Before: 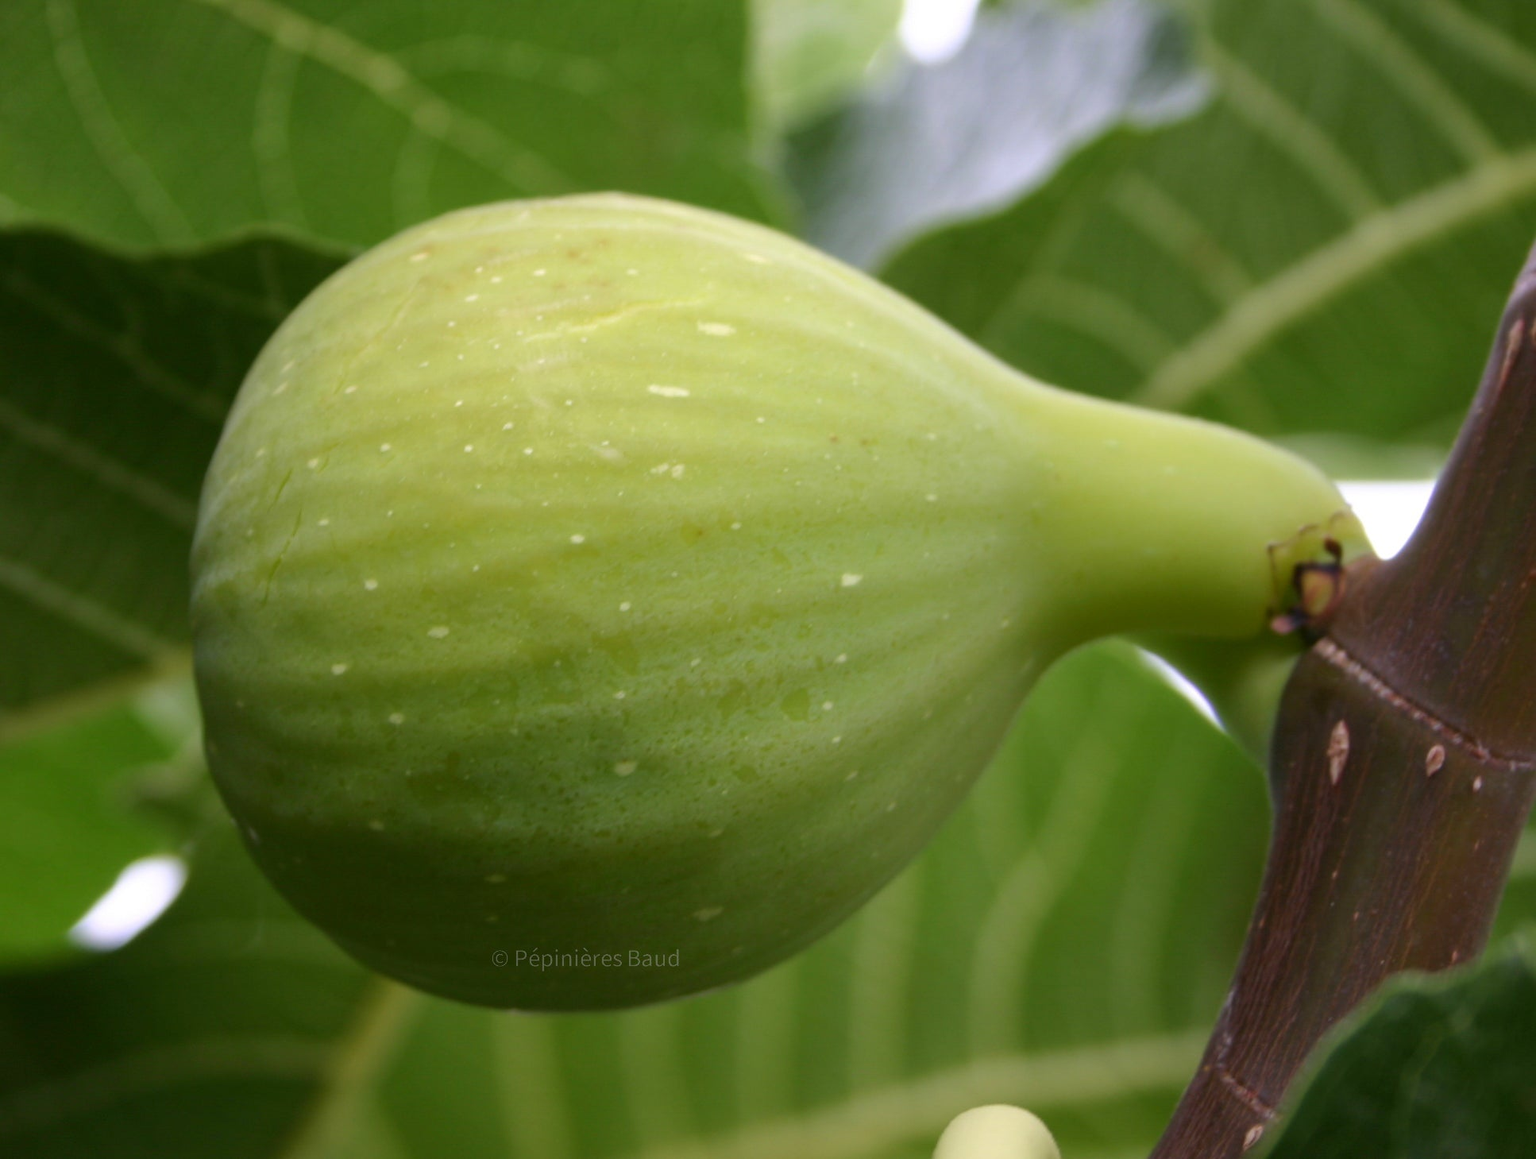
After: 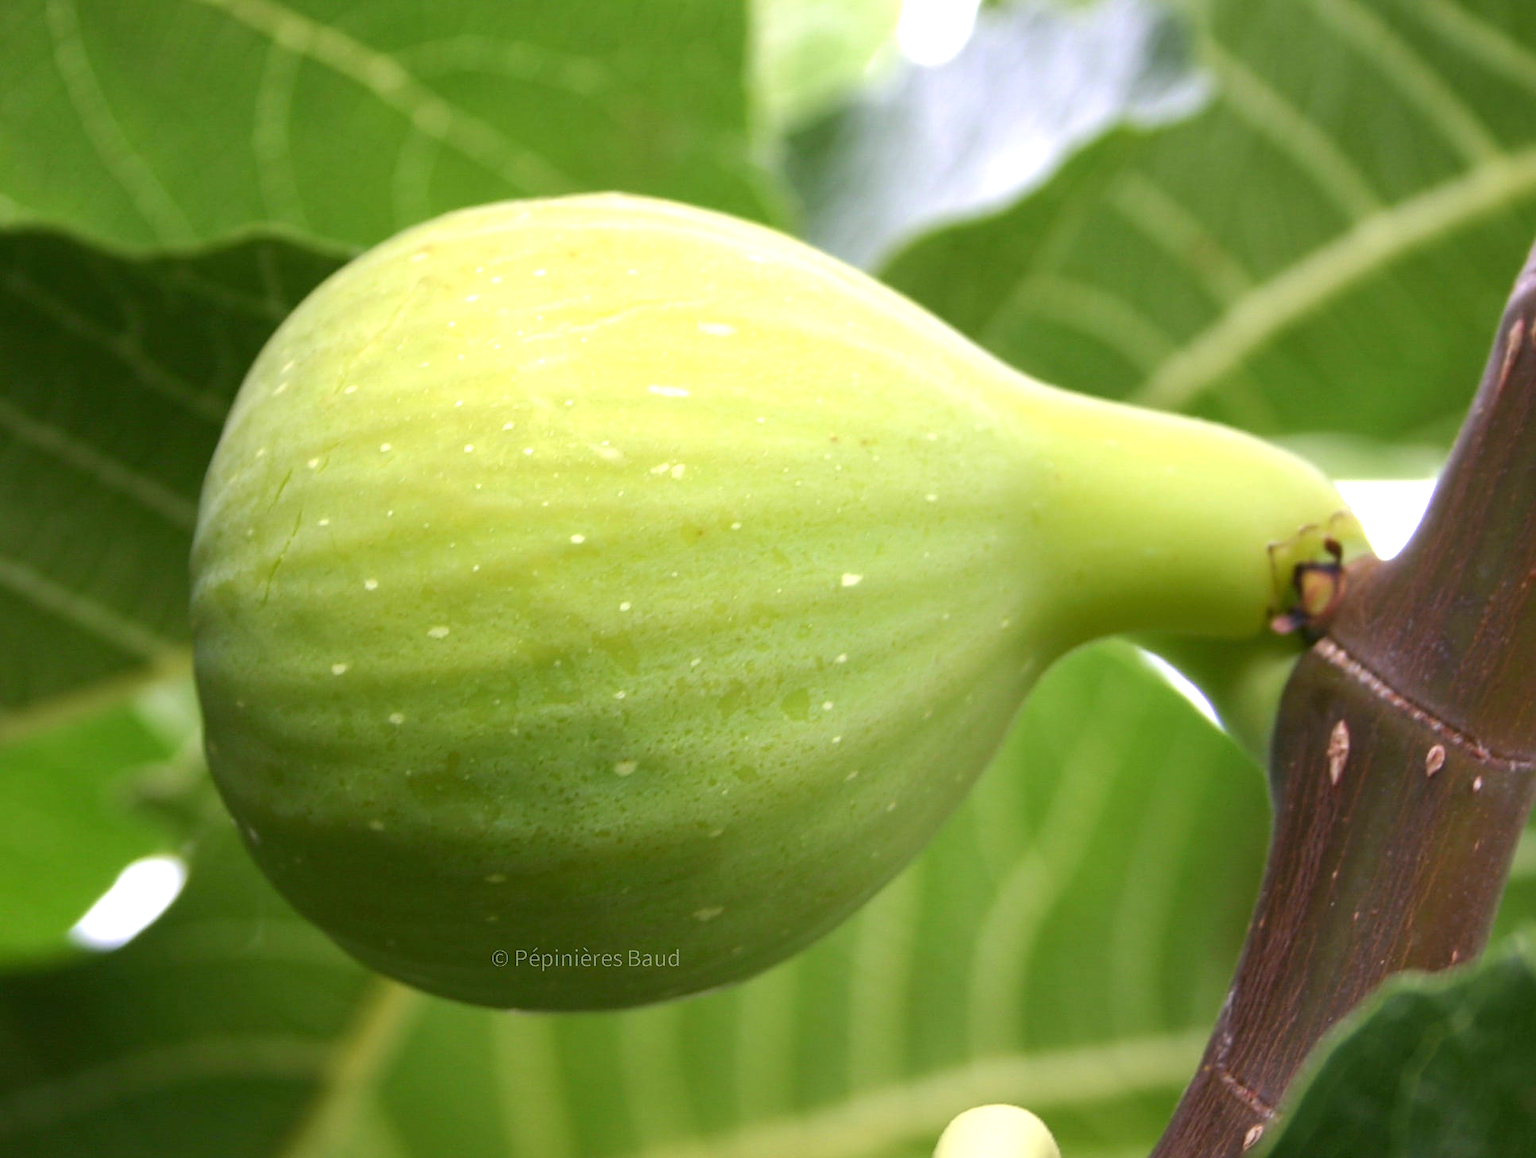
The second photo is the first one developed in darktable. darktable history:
sharpen: on, module defaults
exposure: black level correction 0, exposure 0.893 EV, compensate exposure bias true, compensate highlight preservation false
